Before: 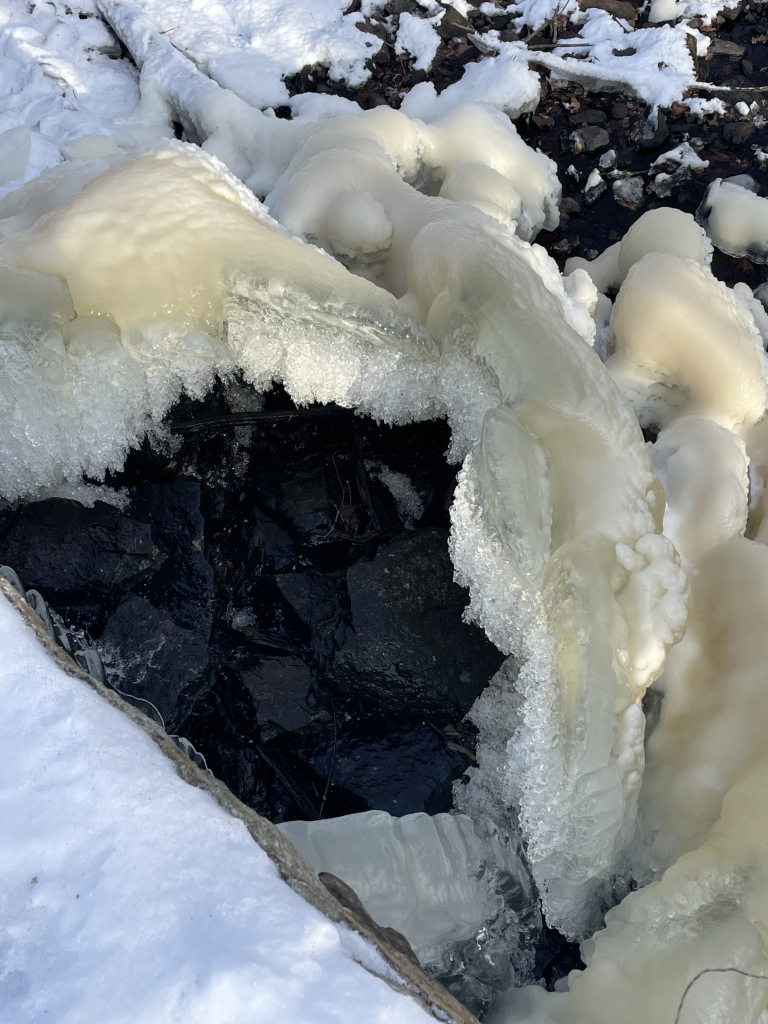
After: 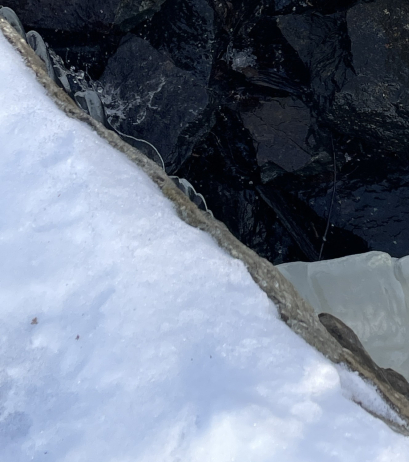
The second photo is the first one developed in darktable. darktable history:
crop and rotate: top 54.609%, right 46.695%, bottom 0.227%
